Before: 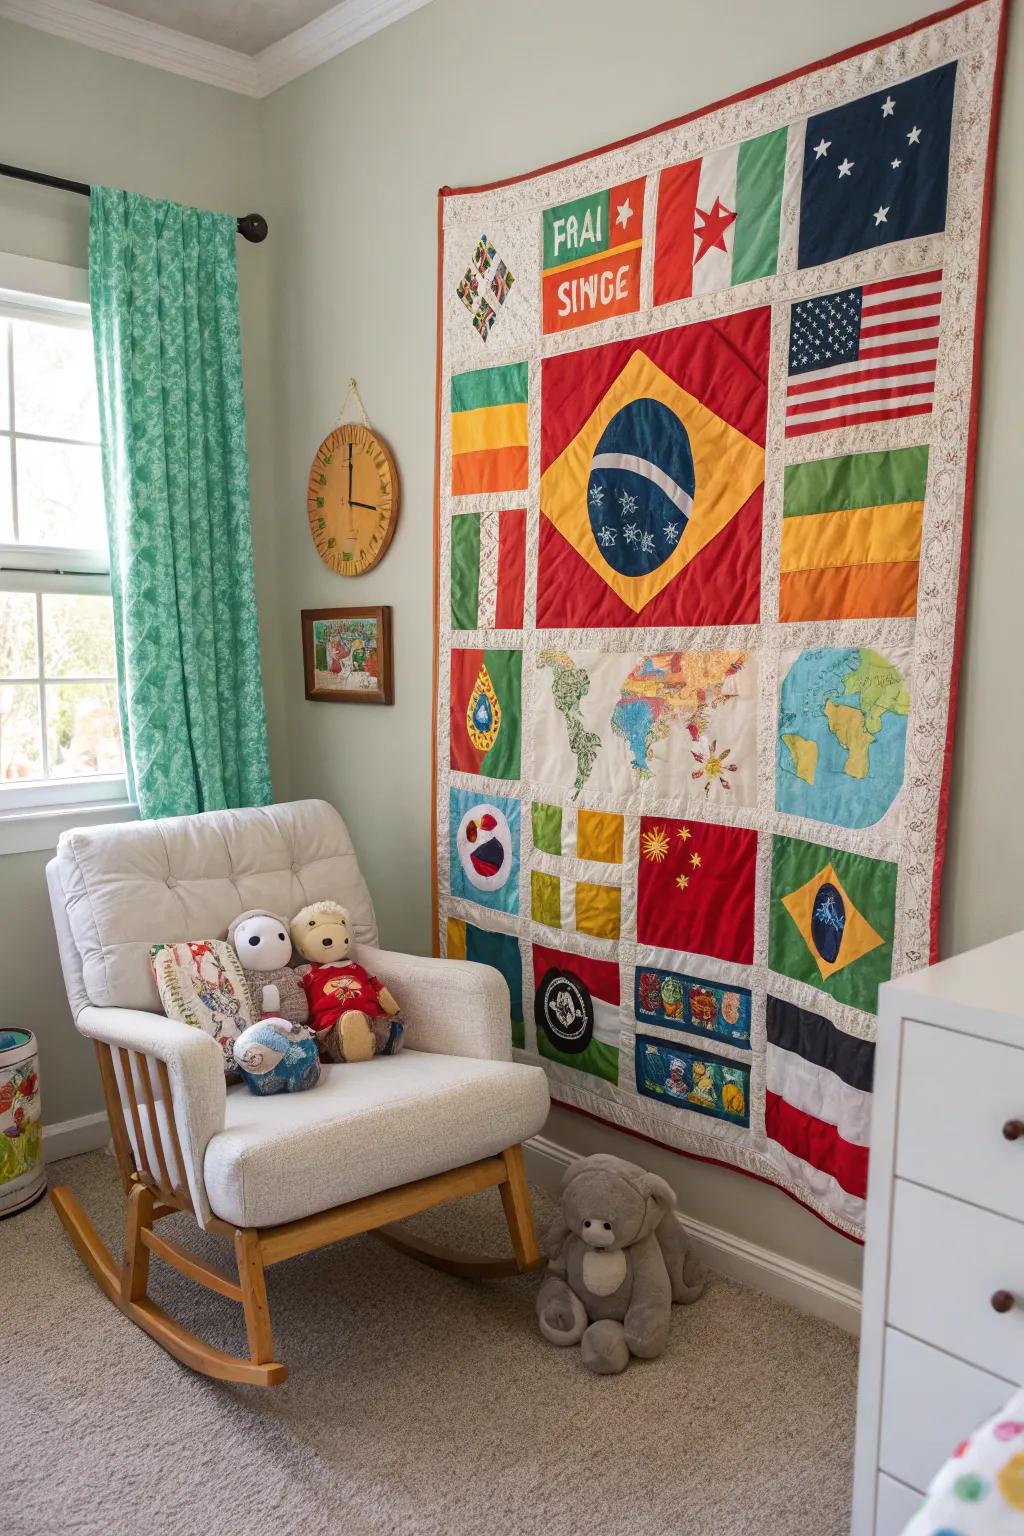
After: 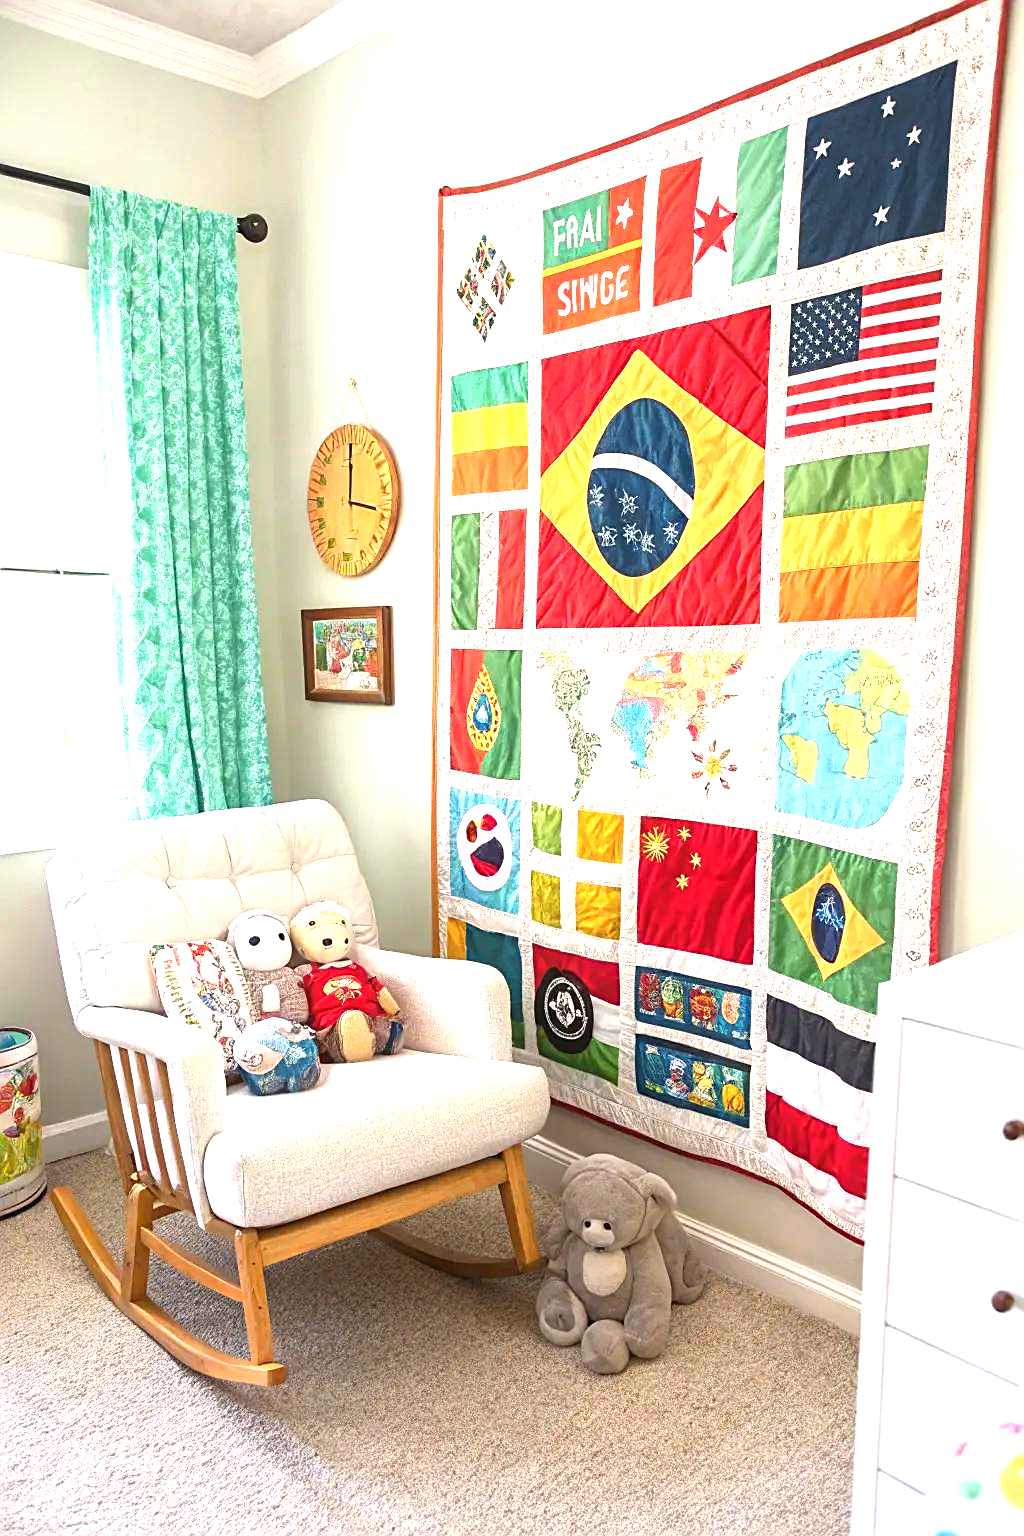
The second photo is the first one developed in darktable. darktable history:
sharpen: on, module defaults
exposure: black level correction 0, exposure 1.626 EV, compensate highlight preservation false
